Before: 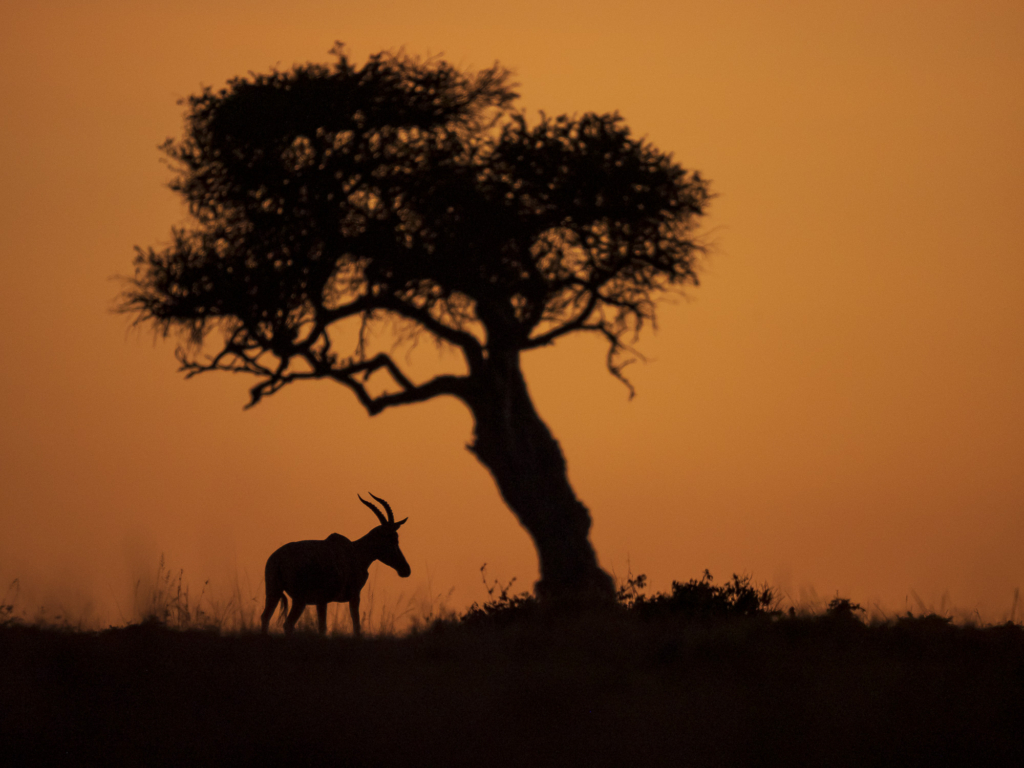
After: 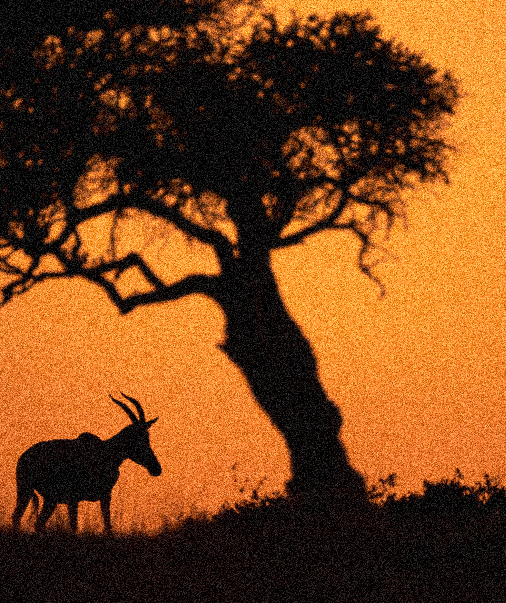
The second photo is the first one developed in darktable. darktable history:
exposure: exposure 0.669 EV, compensate highlight preservation false
grain: coarseness 3.75 ISO, strength 100%, mid-tones bias 0%
crop and rotate: angle 0.02°, left 24.353%, top 13.219%, right 26.156%, bottom 8.224%
